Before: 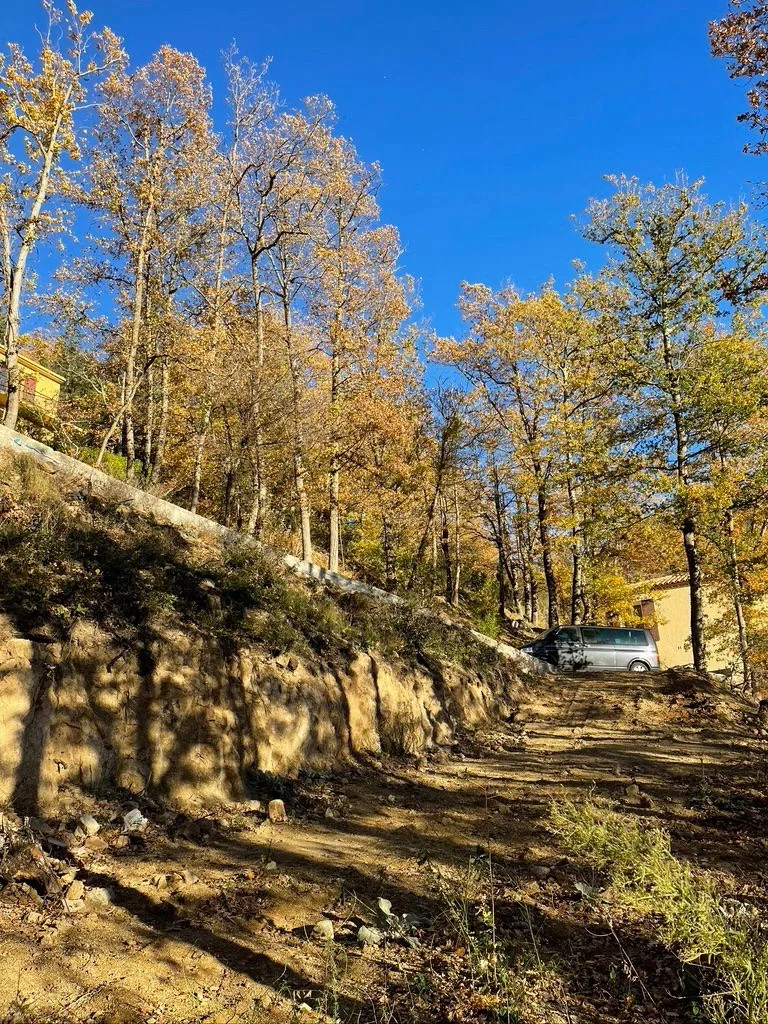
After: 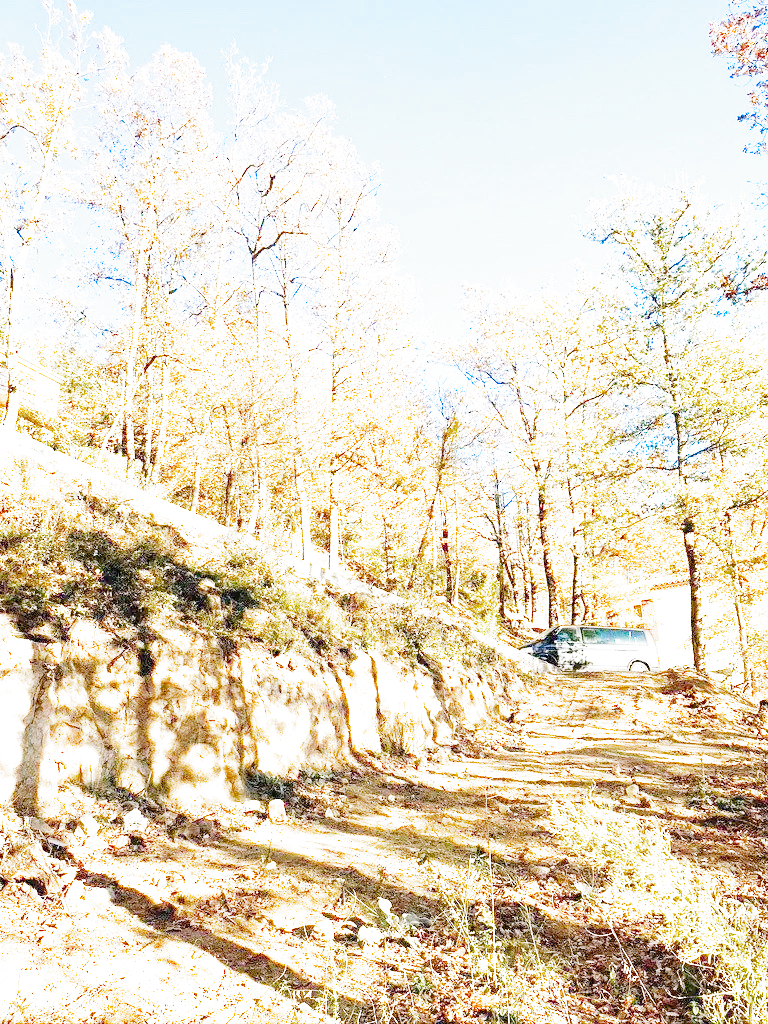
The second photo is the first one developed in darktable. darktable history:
color calibration: output R [1.063, -0.012, -0.003, 0], output G [0, 1.022, 0.021, 0], output B [-0.079, 0.047, 1, 0], illuminant as shot in camera, x 0.358, y 0.373, temperature 4628.91 K
exposure: black level correction 0, exposure 3.974 EV, compensate exposure bias true, compensate highlight preservation false
filmic rgb: black relative exposure -7.38 EV, white relative exposure 5.06 EV, hardness 3.2, preserve chrominance no, color science v5 (2021)
contrast brightness saturation: brightness 0.091, saturation 0.193
